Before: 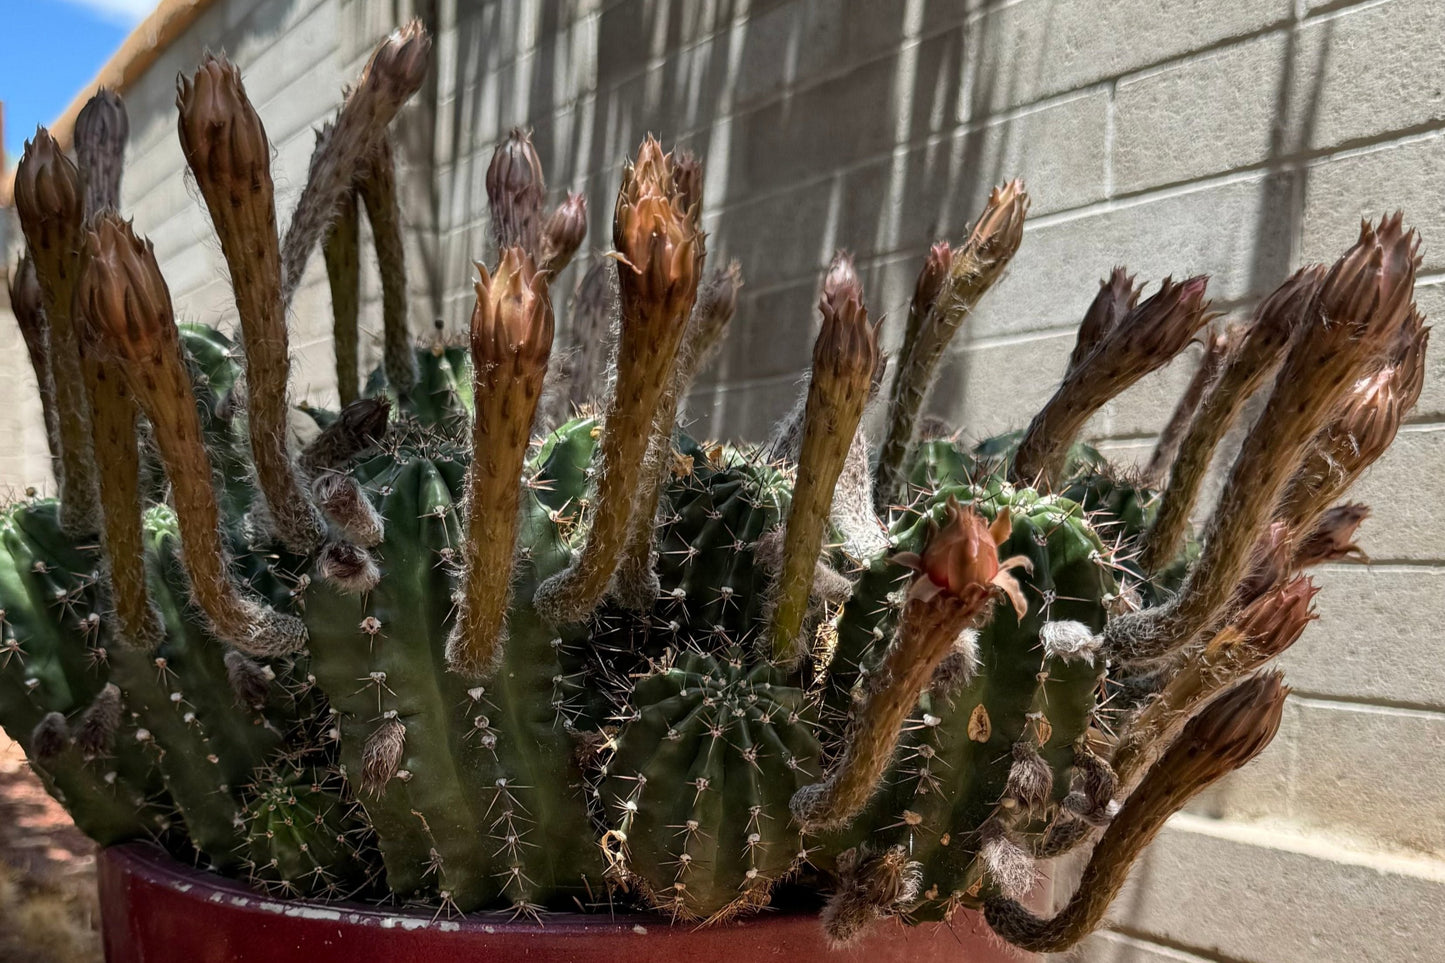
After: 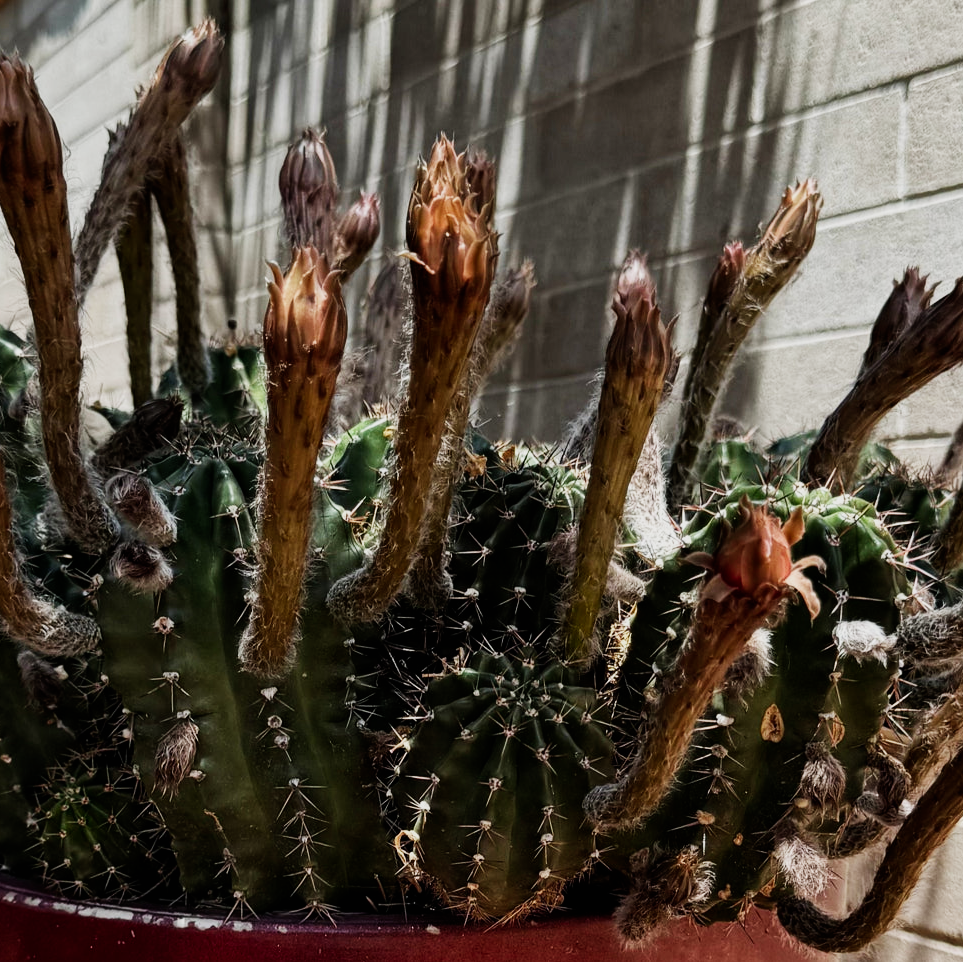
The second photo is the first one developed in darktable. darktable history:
crop and rotate: left 14.385%, right 18.948%
sigmoid: contrast 1.7, skew 0.1, preserve hue 0%, red attenuation 0.1, red rotation 0.035, green attenuation 0.1, green rotation -0.017, blue attenuation 0.15, blue rotation -0.052, base primaries Rec2020
